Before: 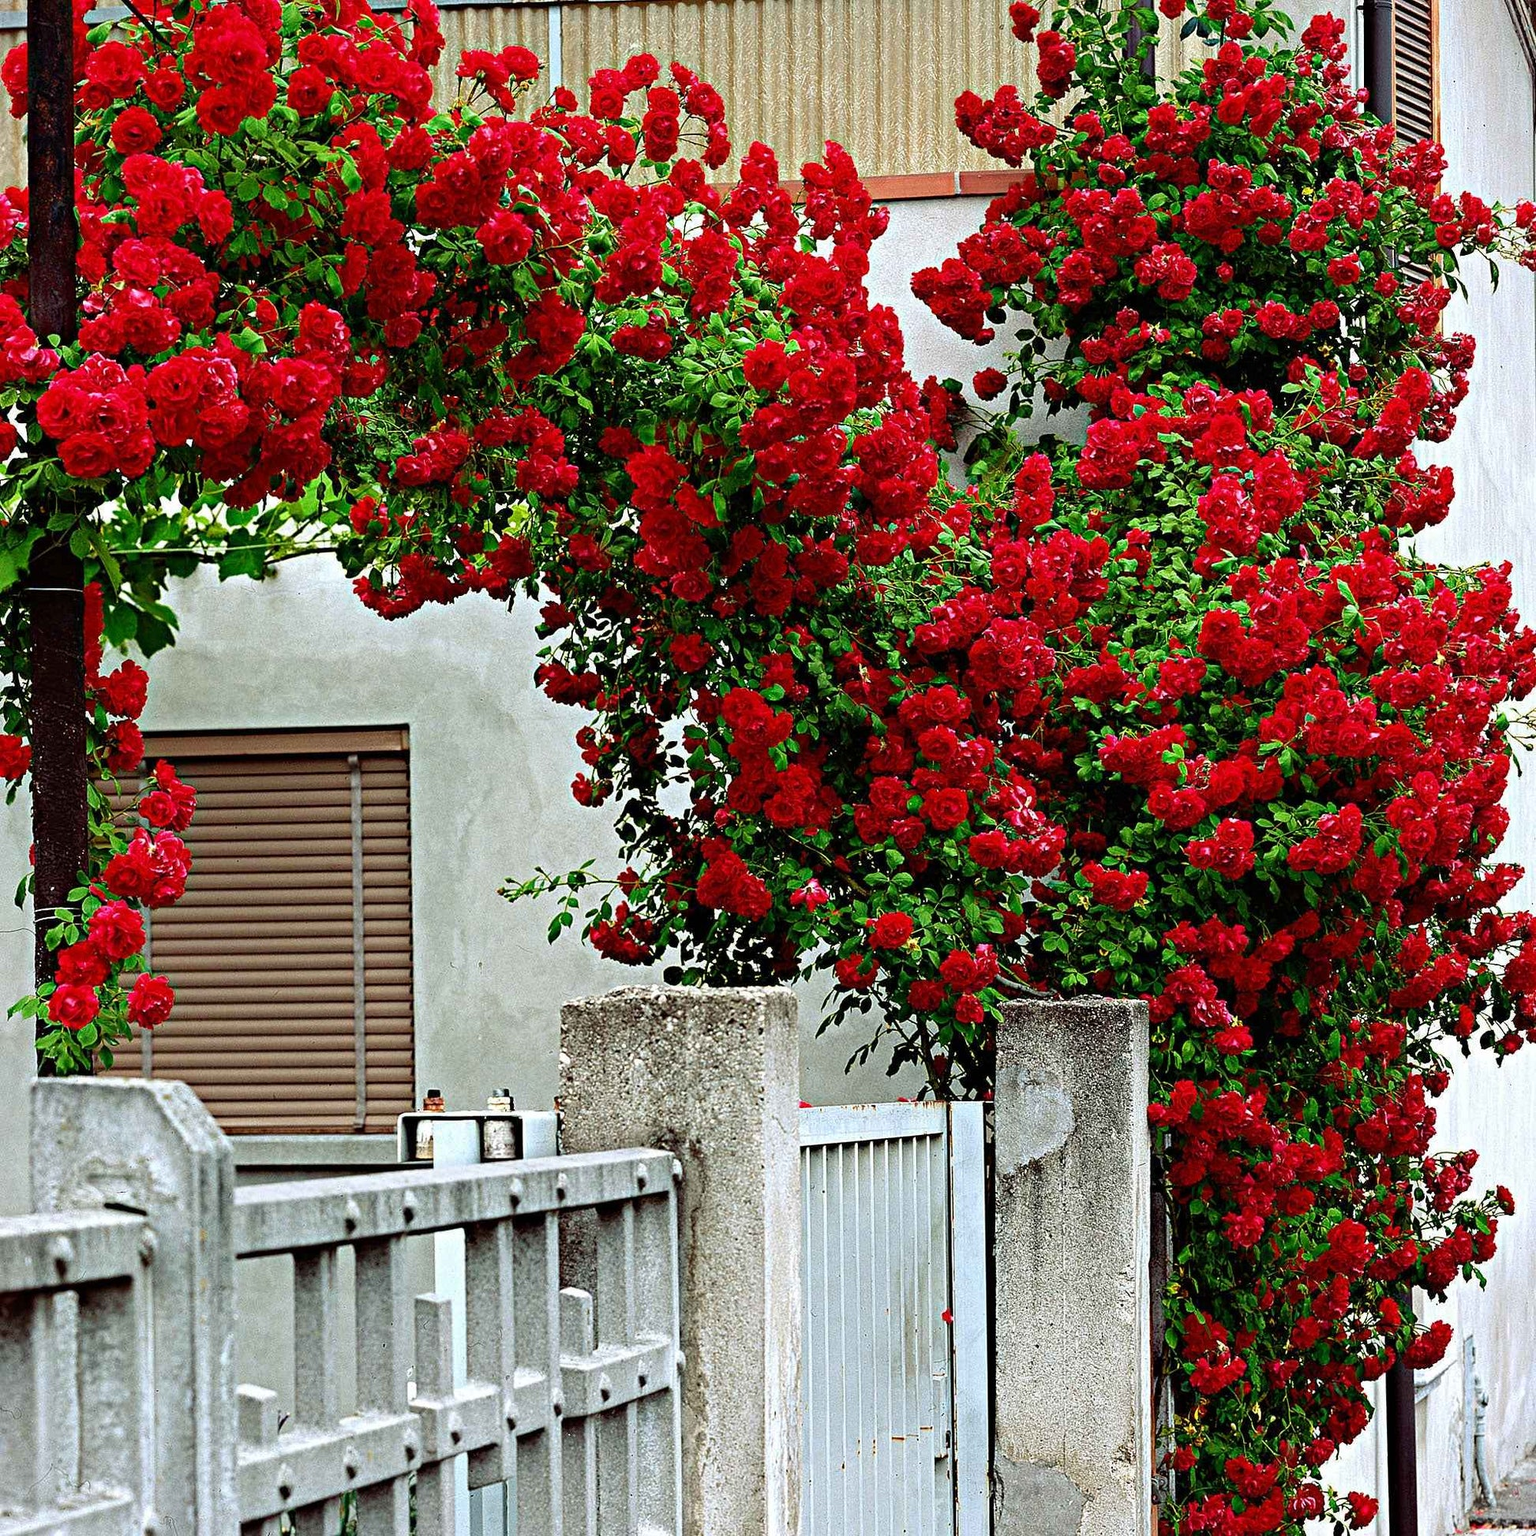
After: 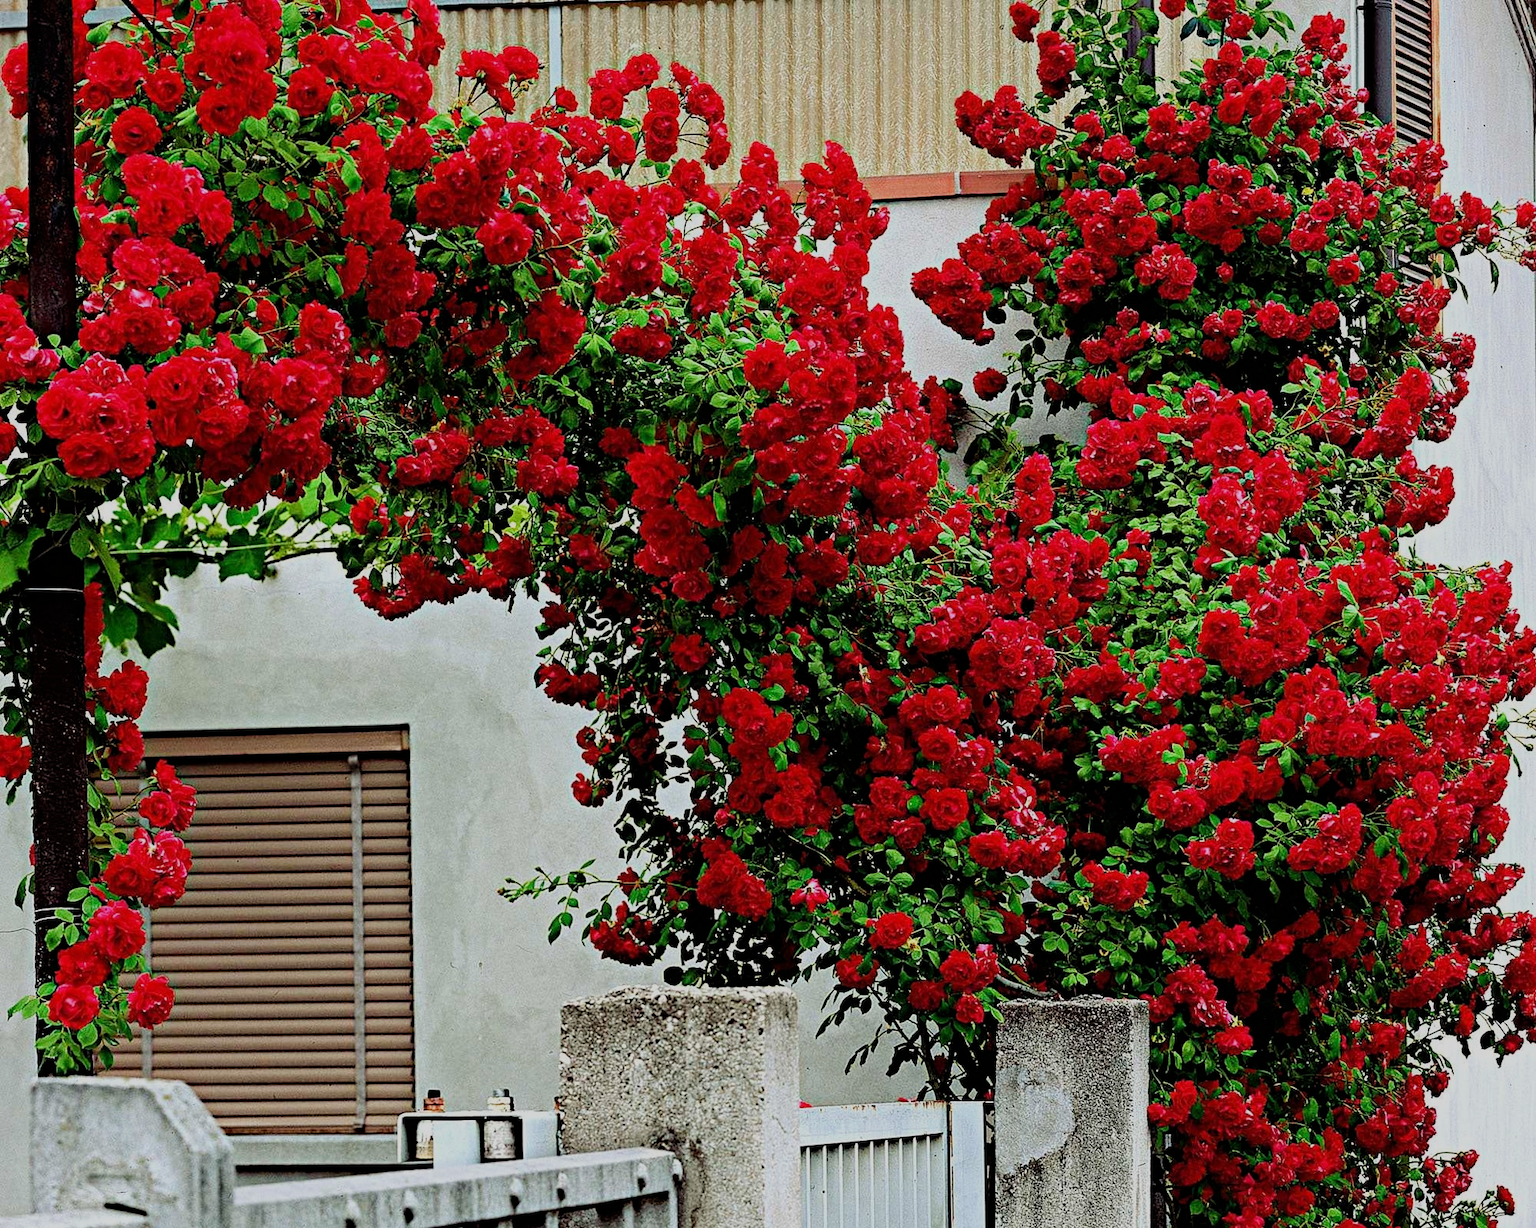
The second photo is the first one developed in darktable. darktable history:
crop: bottom 19.532%
filmic rgb: black relative exposure -7.65 EV, white relative exposure 4.56 EV, hardness 3.61
